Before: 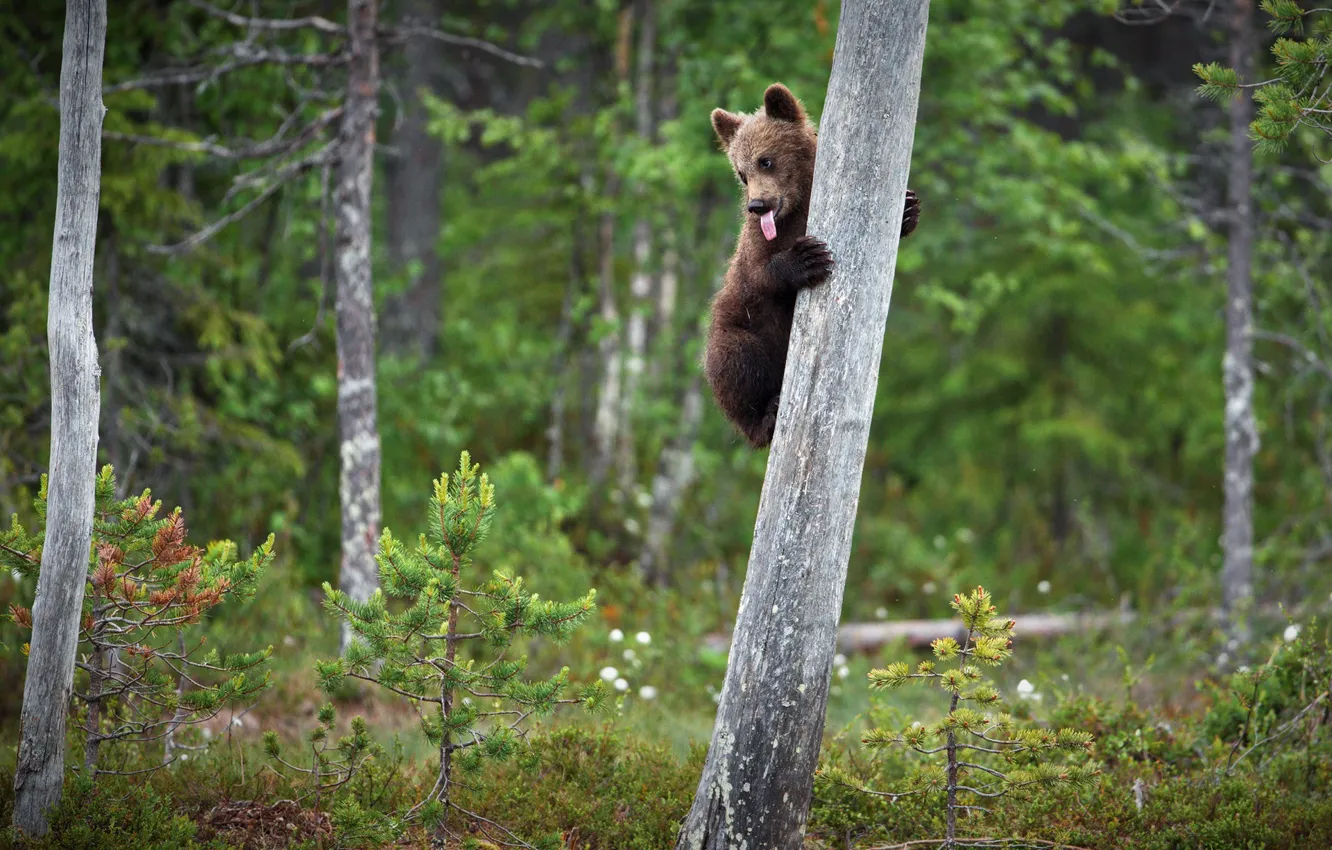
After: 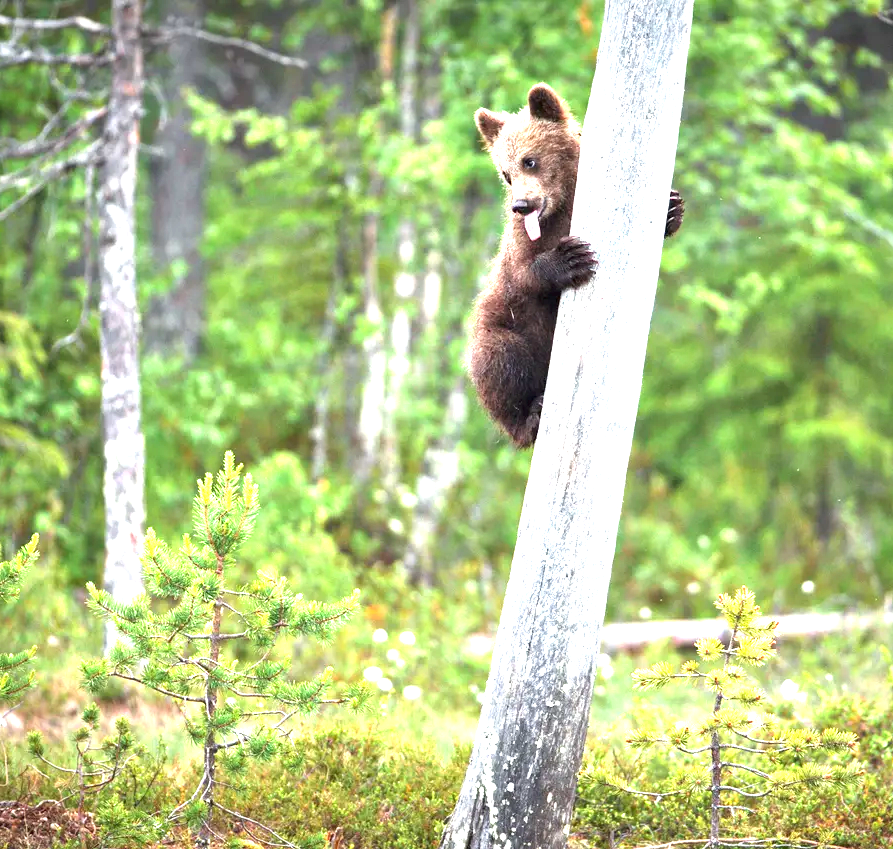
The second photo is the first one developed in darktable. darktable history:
crop and rotate: left 17.719%, right 15.234%
exposure: black level correction 0, exposure 1.996 EV, compensate highlight preservation false
